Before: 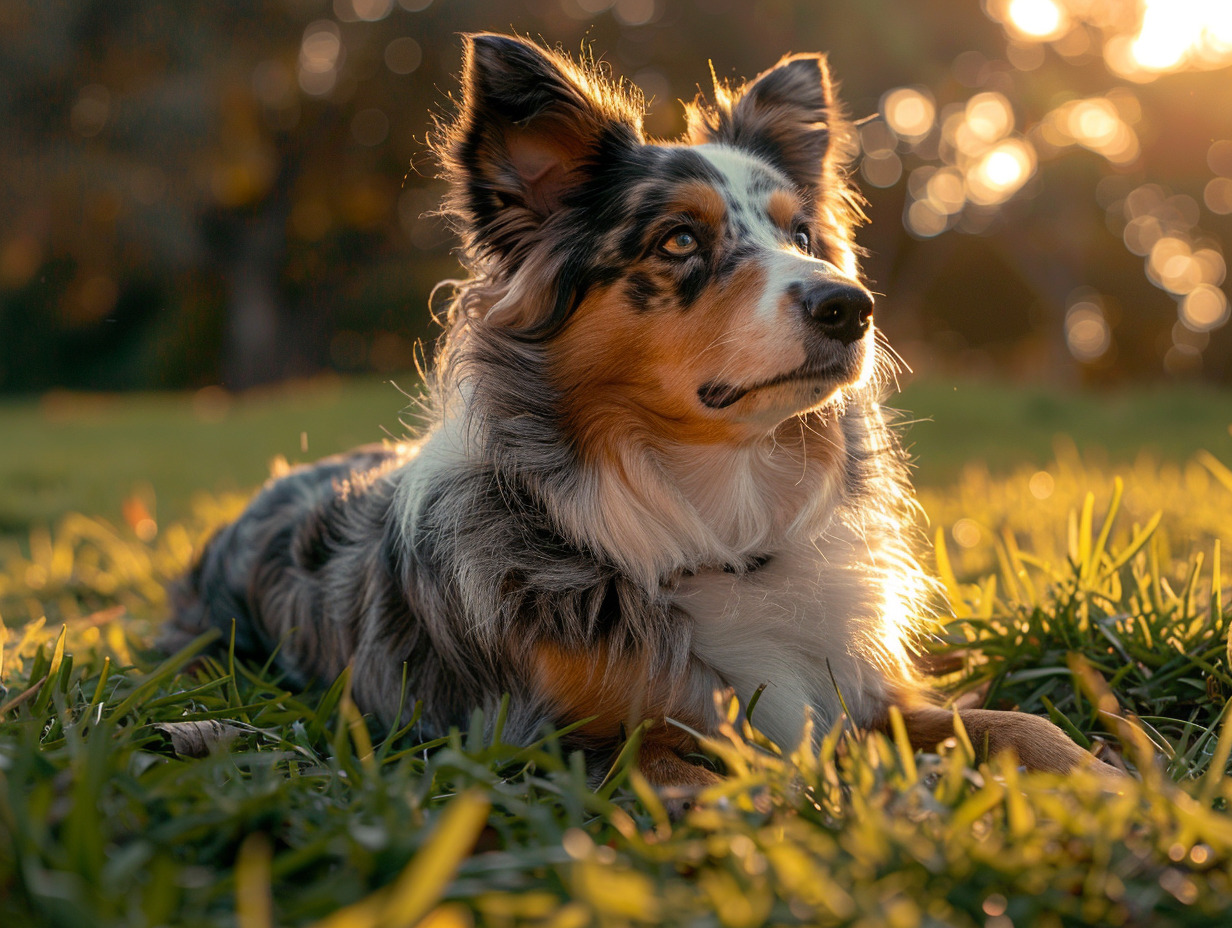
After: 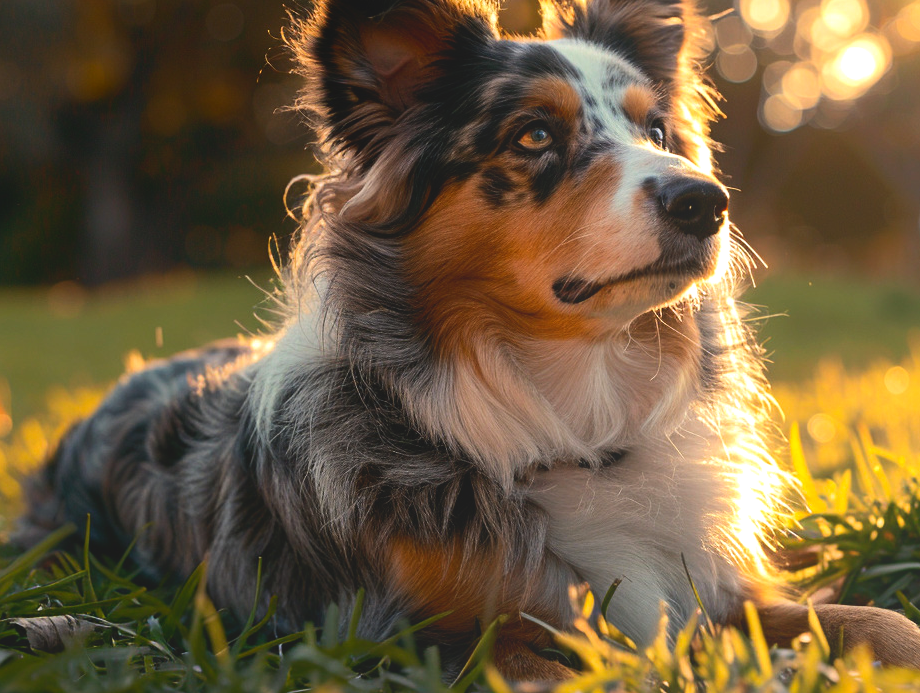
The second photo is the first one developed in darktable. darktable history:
exposure: exposure 0.2 EV, compensate highlight preservation false
crop and rotate: left 11.831%, top 11.346%, right 13.429%, bottom 13.899%
tone equalizer: -8 EV -0.75 EV, -7 EV -0.7 EV, -6 EV -0.6 EV, -5 EV -0.4 EV, -3 EV 0.4 EV, -2 EV 0.6 EV, -1 EV 0.7 EV, +0 EV 0.75 EV, edges refinement/feathering 500, mask exposure compensation -1.57 EV, preserve details no
local contrast: detail 69%
white balance: emerald 1
